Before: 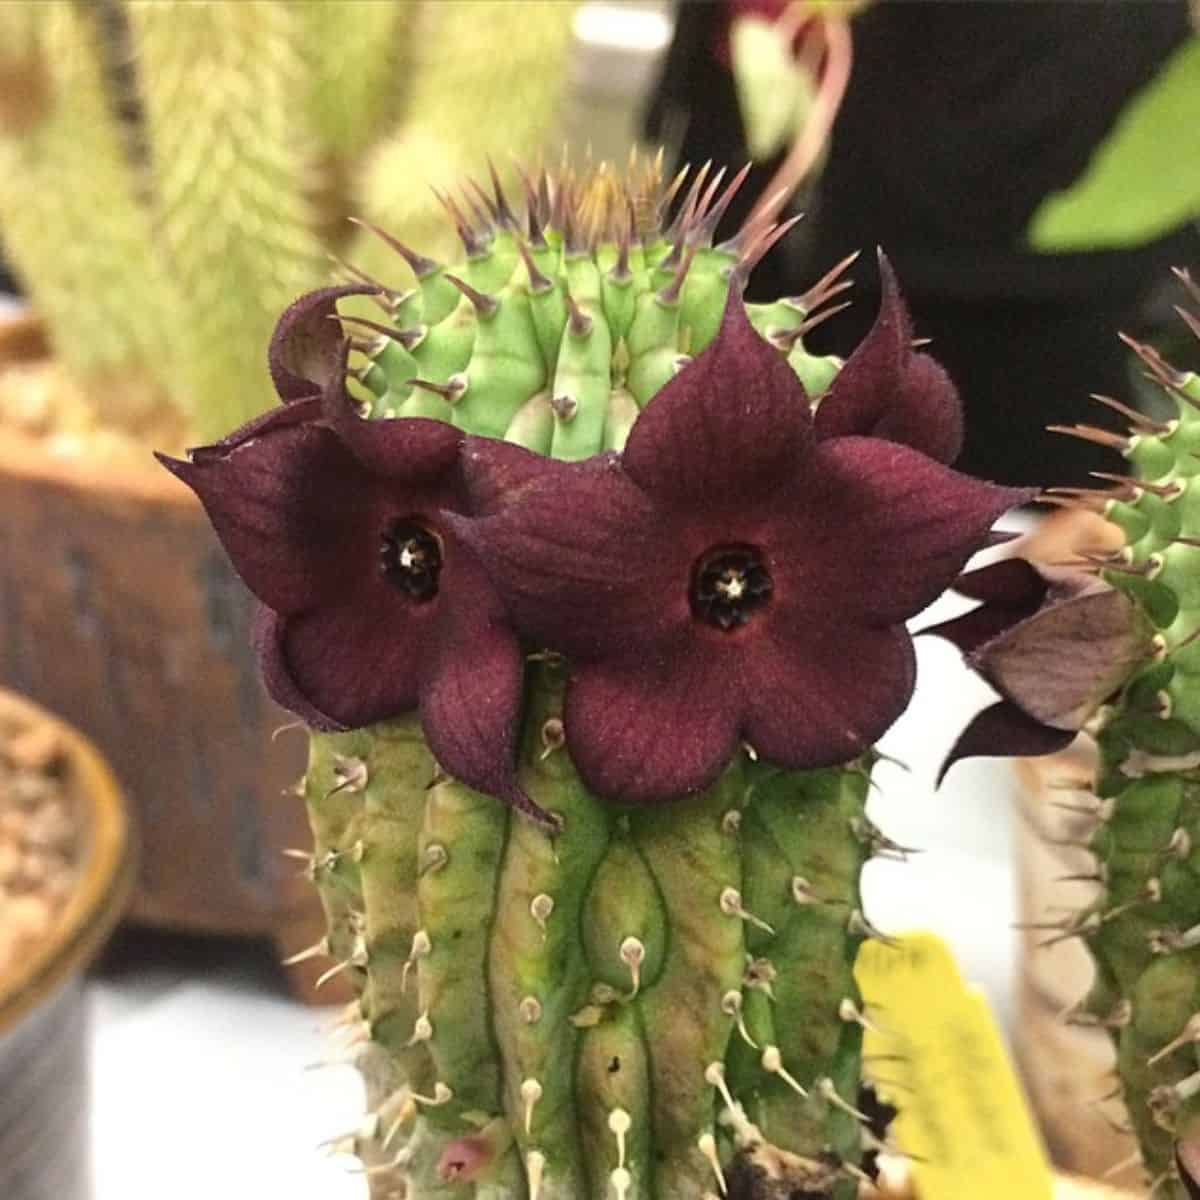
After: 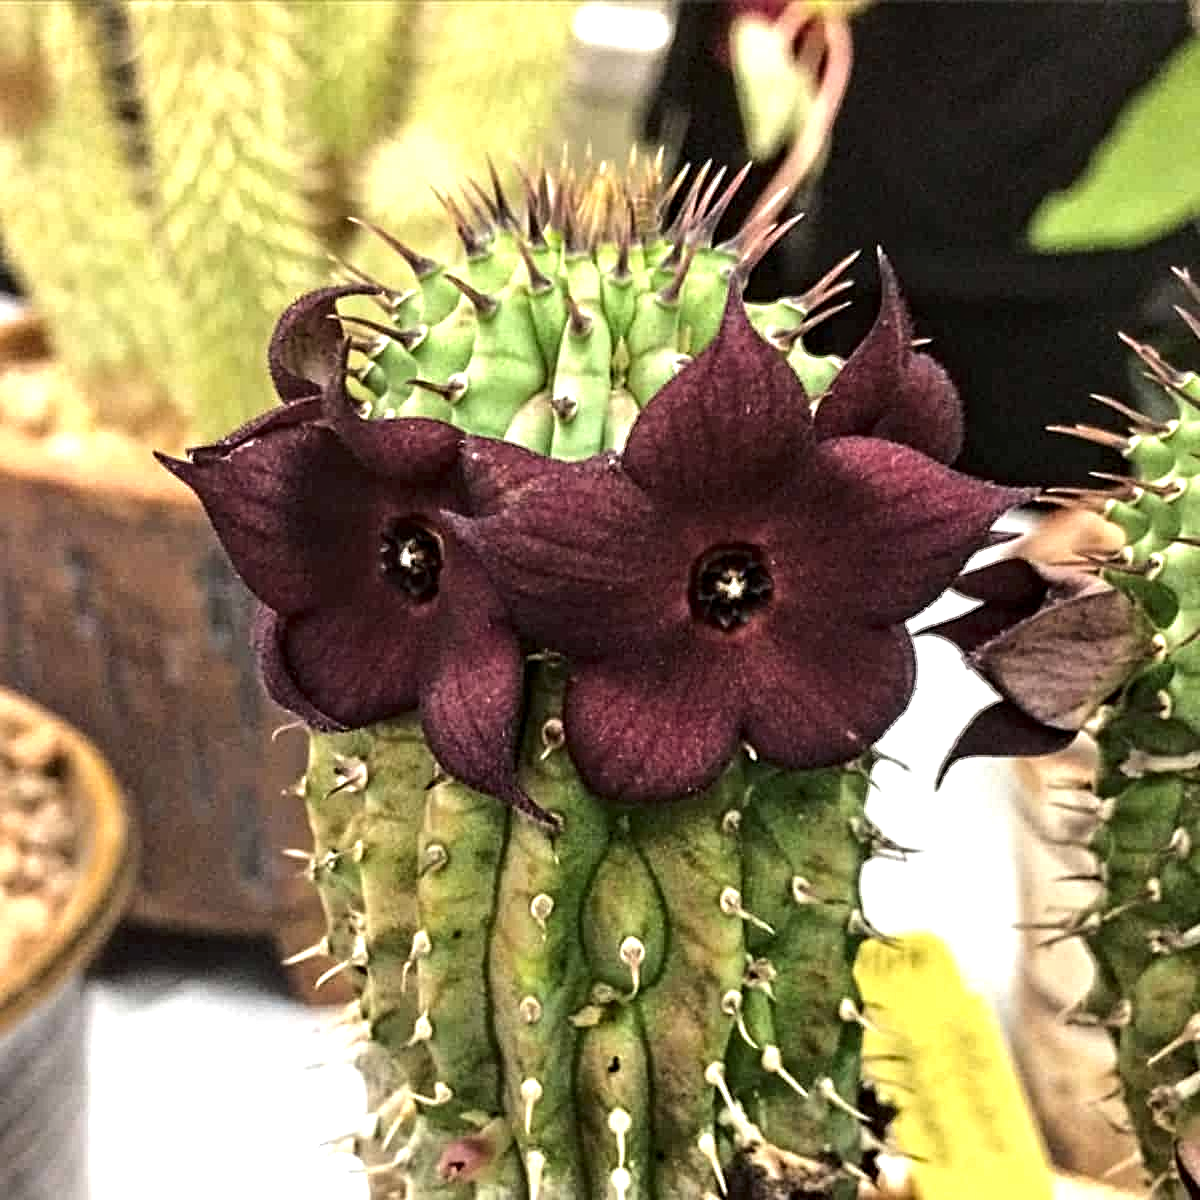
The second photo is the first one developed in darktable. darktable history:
tone equalizer: -8 EV -0.417 EV, -7 EV -0.389 EV, -6 EV -0.333 EV, -5 EV -0.222 EV, -3 EV 0.222 EV, -2 EV 0.333 EV, -1 EV 0.389 EV, +0 EV 0.417 EV, edges refinement/feathering 500, mask exposure compensation -1.25 EV, preserve details no
contrast equalizer: octaves 7, y [[0.5, 0.542, 0.583, 0.625, 0.667, 0.708], [0.5 ×6], [0.5 ×6], [0 ×6], [0 ×6]]
